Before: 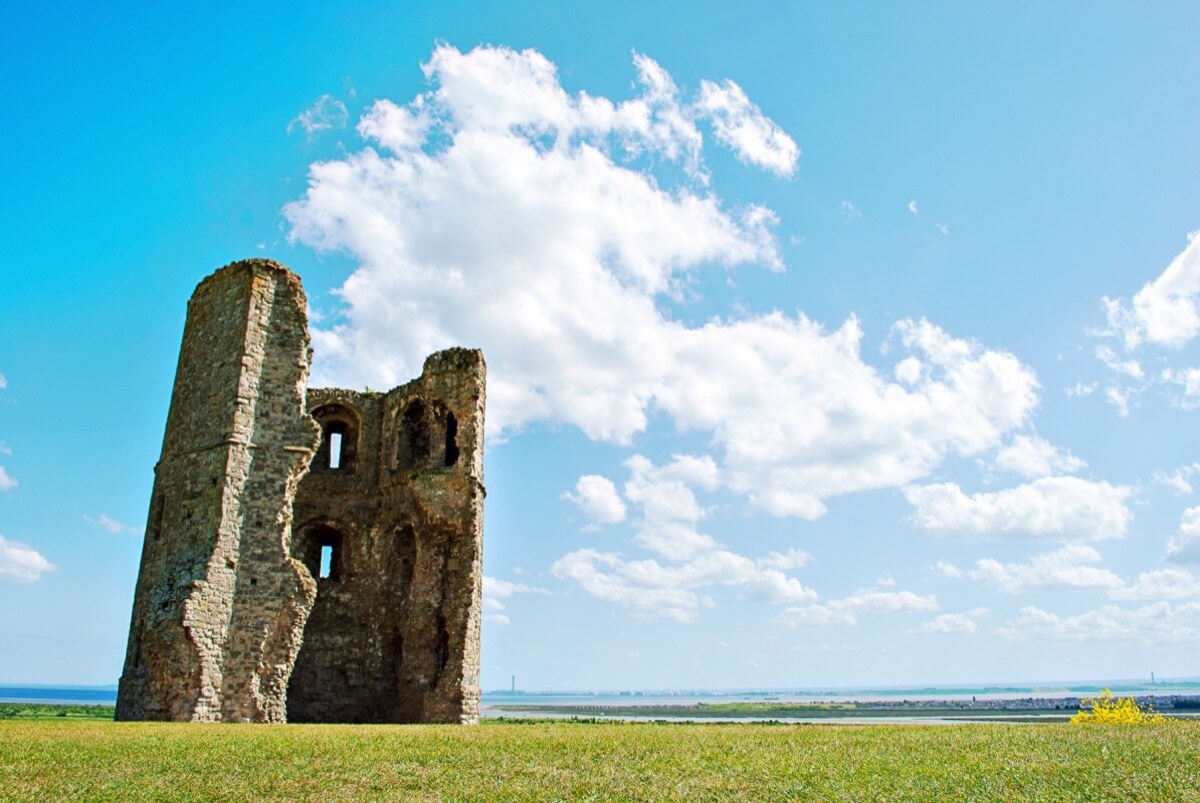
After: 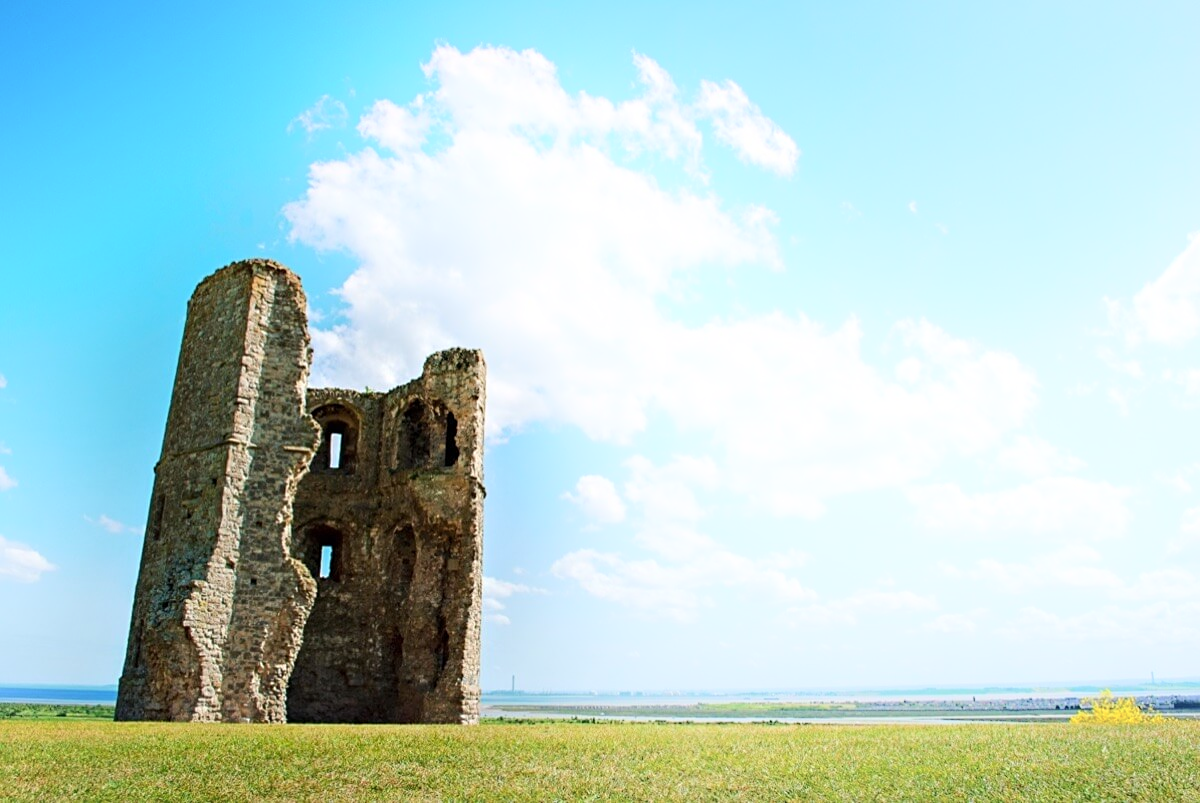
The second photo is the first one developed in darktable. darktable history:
shadows and highlights: shadows -54.3, highlights 86.09, soften with gaussian
sharpen: amount 0.2
